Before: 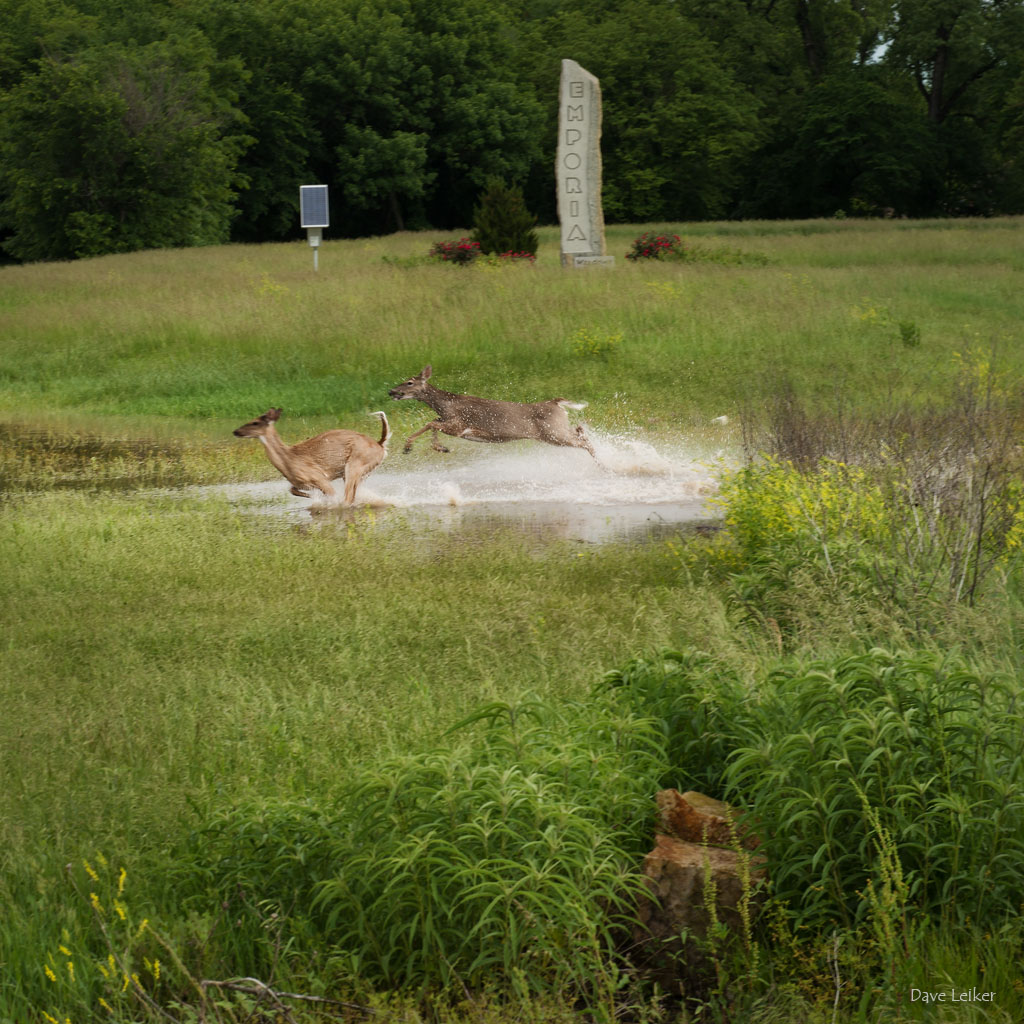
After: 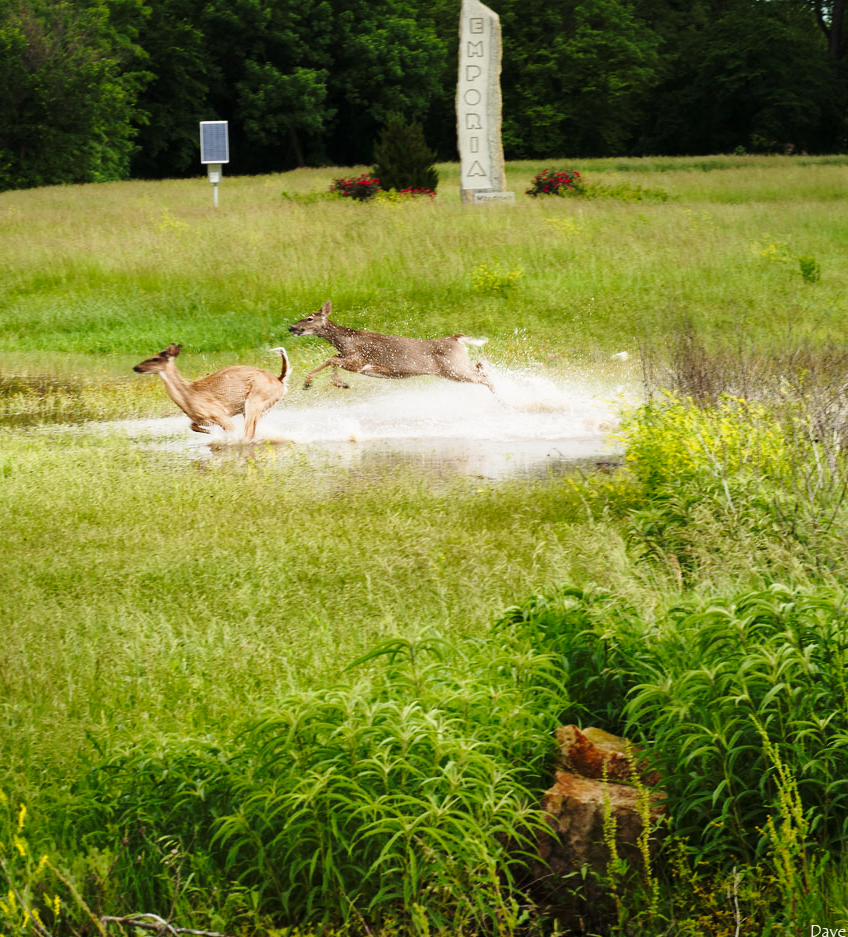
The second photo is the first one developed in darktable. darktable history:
crop: left 9.807%, top 6.259%, right 7.334%, bottom 2.177%
base curve: curves: ch0 [(0, 0) (0.036, 0.037) (0.121, 0.228) (0.46, 0.76) (0.859, 0.983) (1, 1)], preserve colors none
